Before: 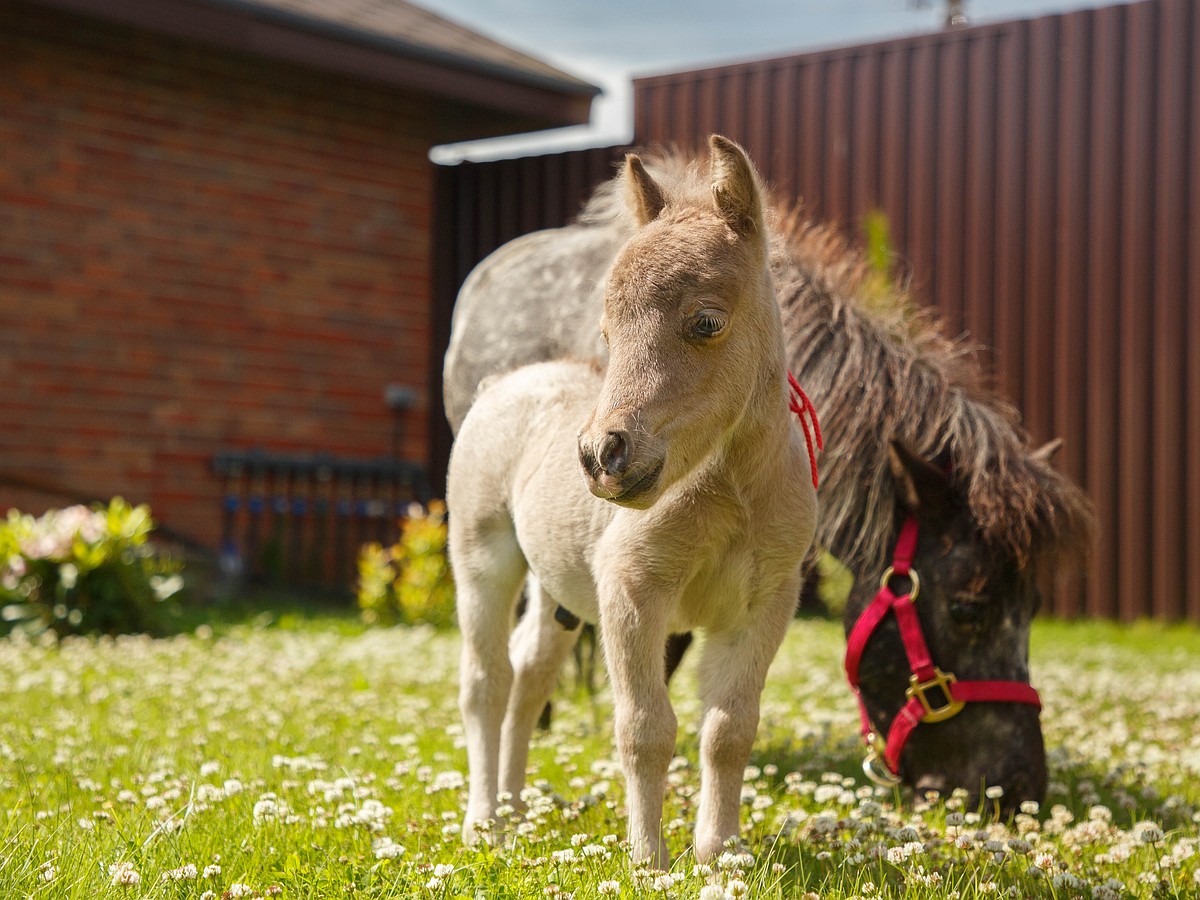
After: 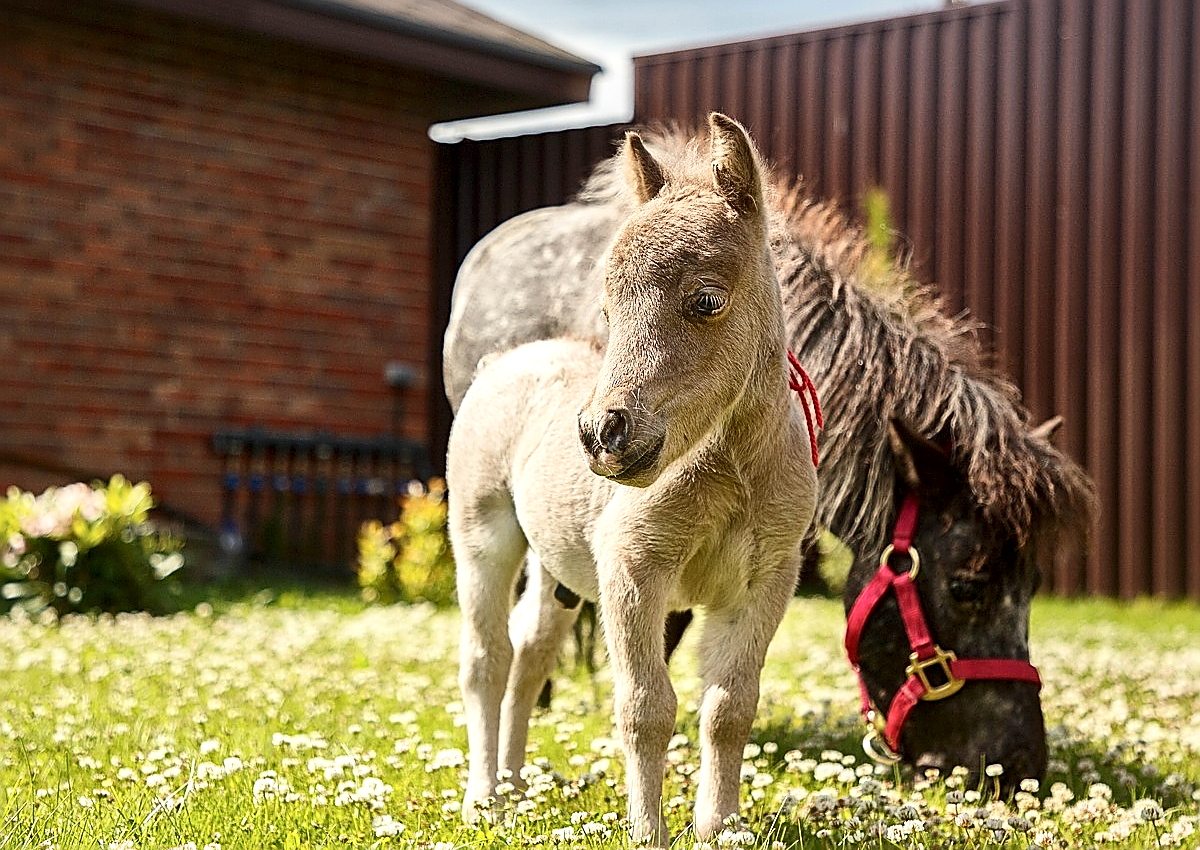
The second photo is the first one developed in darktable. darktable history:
sharpen: radius 1.685, amount 1.294
local contrast: mode bilateral grid, contrast 20, coarseness 50, detail 159%, midtone range 0.2
contrast brightness saturation: contrast 0.24, brightness 0.09
crop and rotate: top 2.479%, bottom 3.018%
